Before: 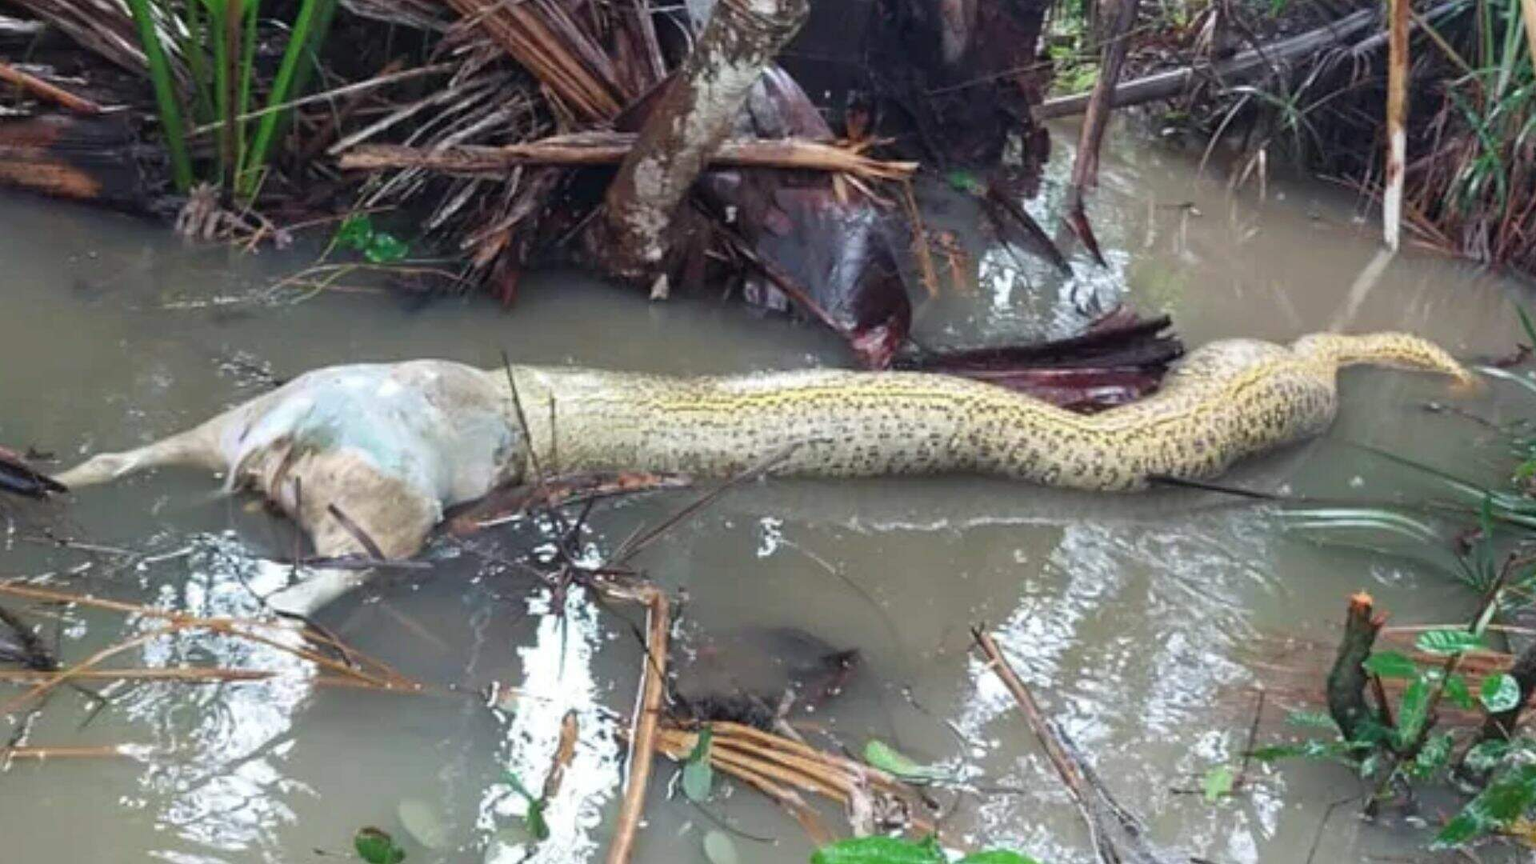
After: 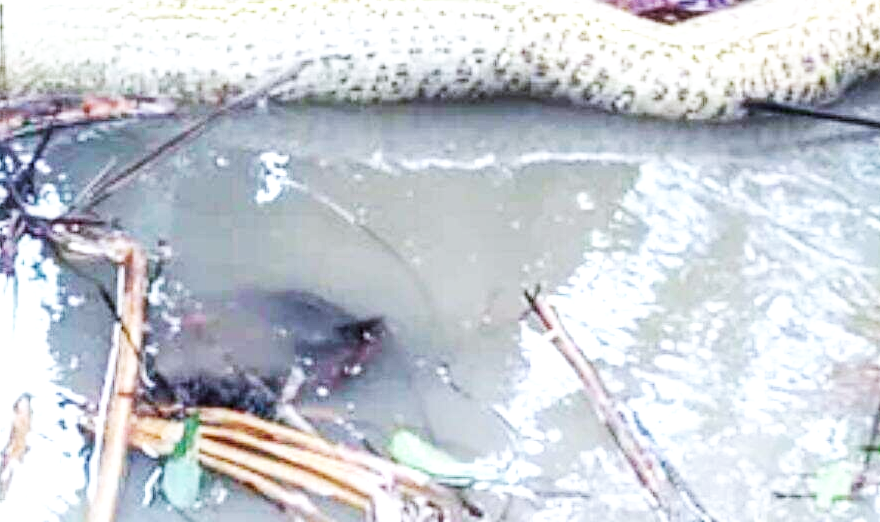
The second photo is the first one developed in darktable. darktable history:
crop: left 35.976%, top 45.819%, right 18.162%, bottom 5.807%
color calibration: illuminant as shot in camera, x 0.37, y 0.382, temperature 4313.32 K
exposure: exposure 0.2 EV, compensate highlight preservation false
base curve: curves: ch0 [(0, 0) (0.007, 0.004) (0.027, 0.03) (0.046, 0.07) (0.207, 0.54) (0.442, 0.872) (0.673, 0.972) (1, 1)], preserve colors none
local contrast: on, module defaults
